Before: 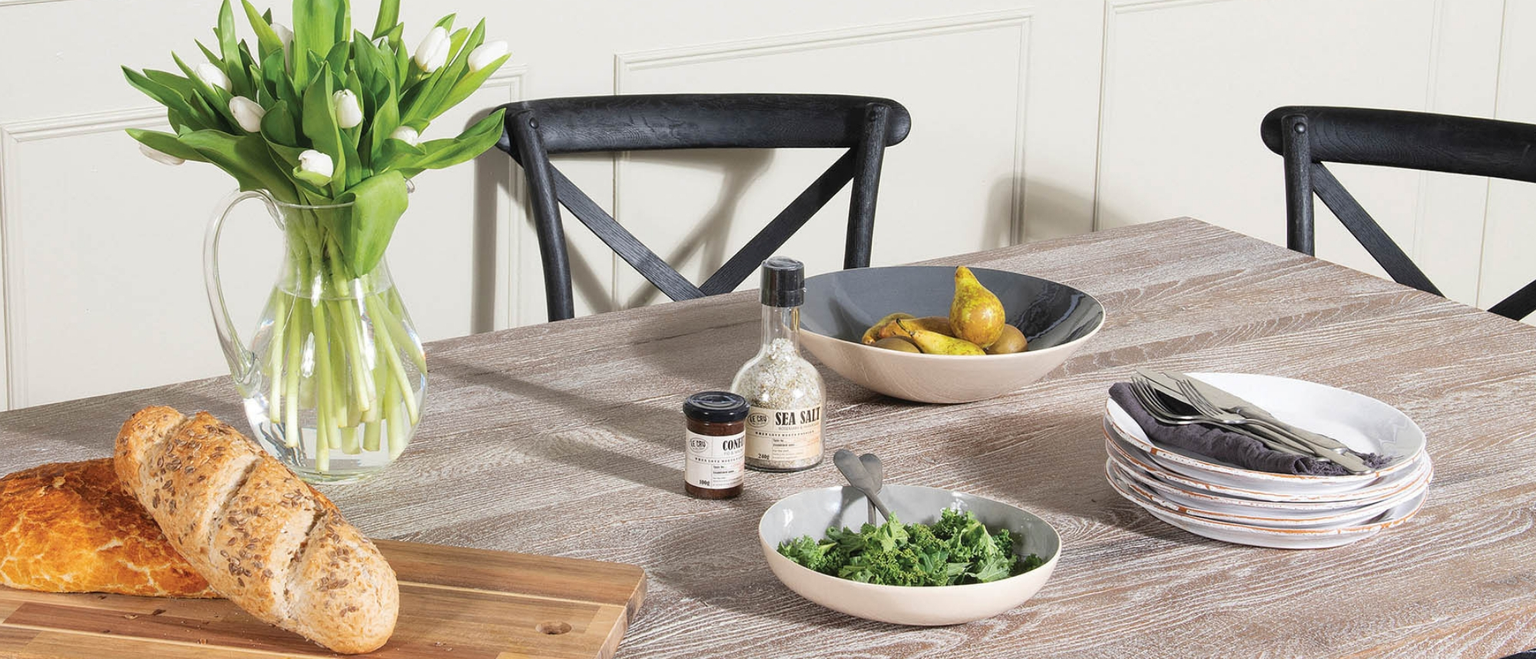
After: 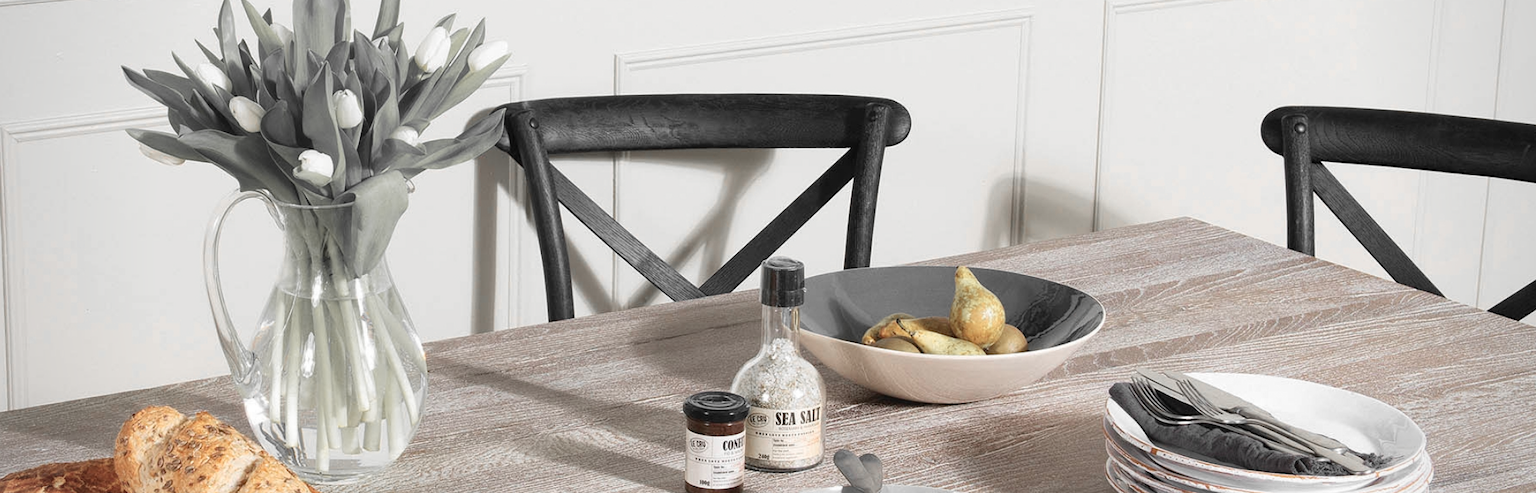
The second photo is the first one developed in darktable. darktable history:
vignetting: fall-off radius 45%, brightness -0.33
crop: bottom 24.967%
contrast brightness saturation: saturation -0.05
color zones: curves: ch0 [(0, 0.447) (0.184, 0.543) (0.323, 0.476) (0.429, 0.445) (0.571, 0.443) (0.714, 0.451) (0.857, 0.452) (1, 0.447)]; ch1 [(0, 0.464) (0.176, 0.46) (0.287, 0.177) (0.429, 0.002) (0.571, 0) (0.714, 0) (0.857, 0) (1, 0.464)], mix 20%
